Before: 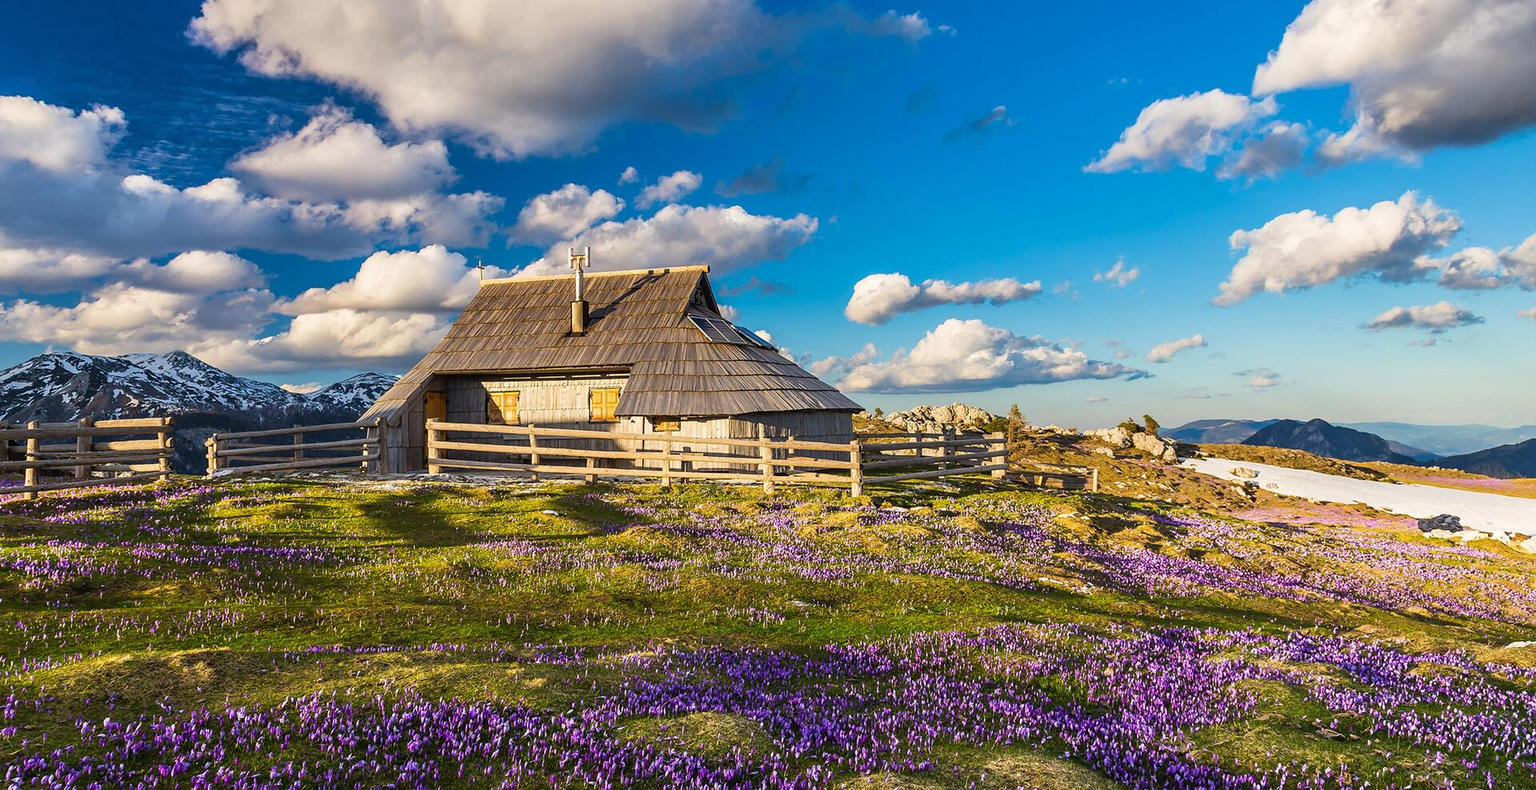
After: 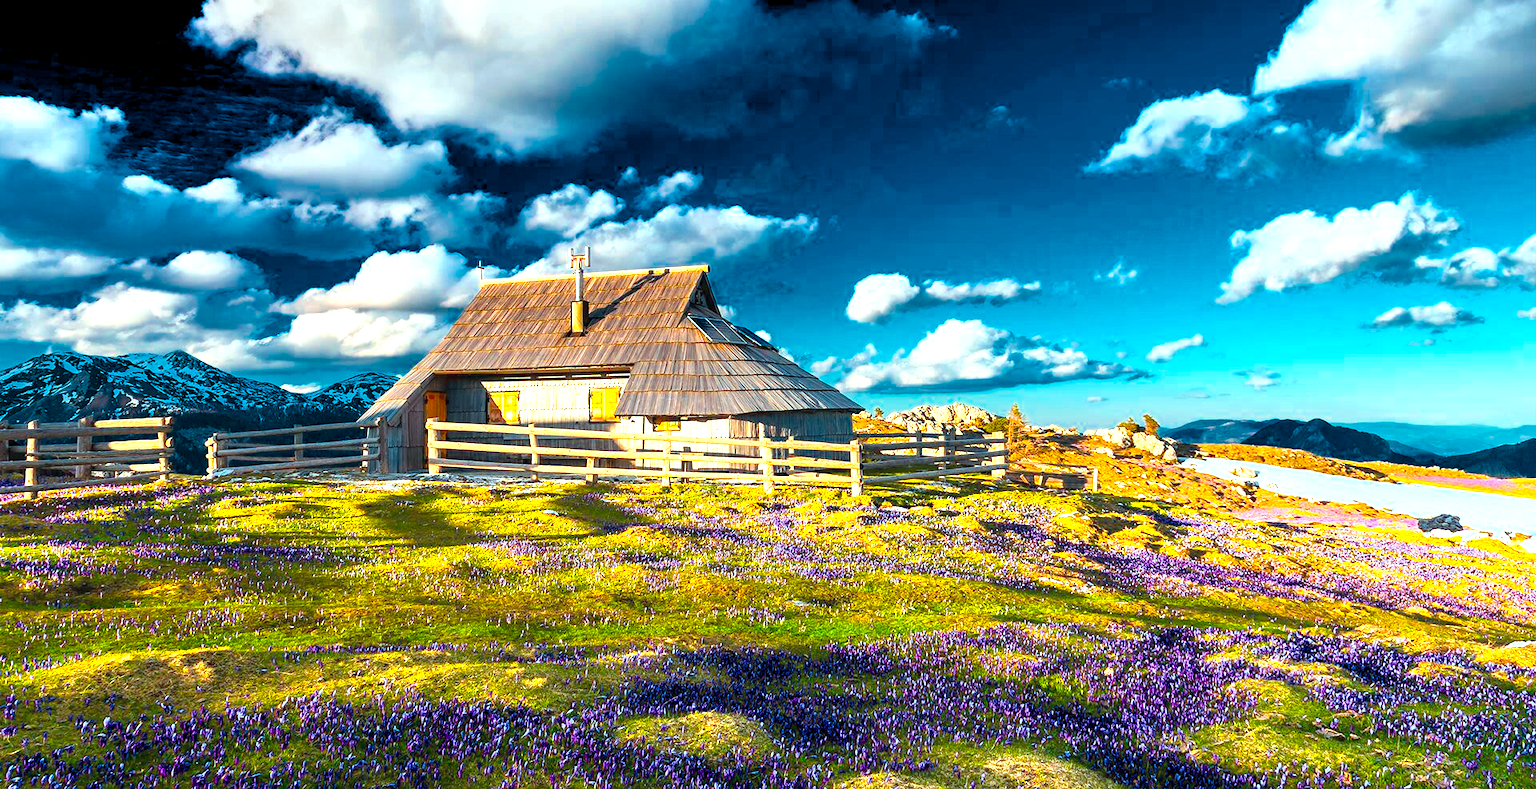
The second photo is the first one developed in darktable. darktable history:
color calibration: output R [1.422, -0.35, -0.252, 0], output G [-0.238, 1.259, -0.084, 0], output B [-0.081, -0.196, 1.58, 0], output brightness [0.49, 0.671, -0.57, 0], illuminant same as pipeline (D50), adaptation XYZ, x 0.346, y 0.358, temperature 5005.31 K
